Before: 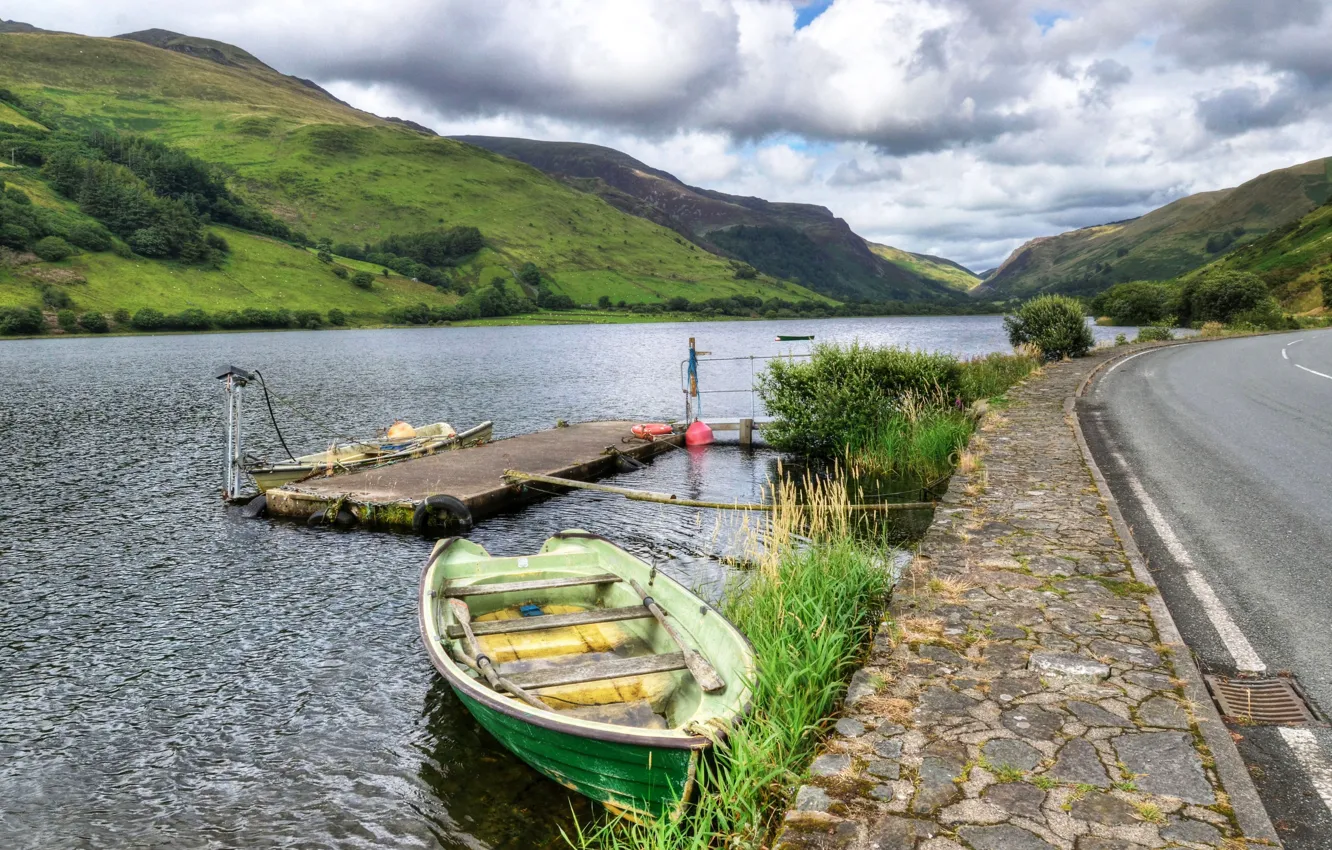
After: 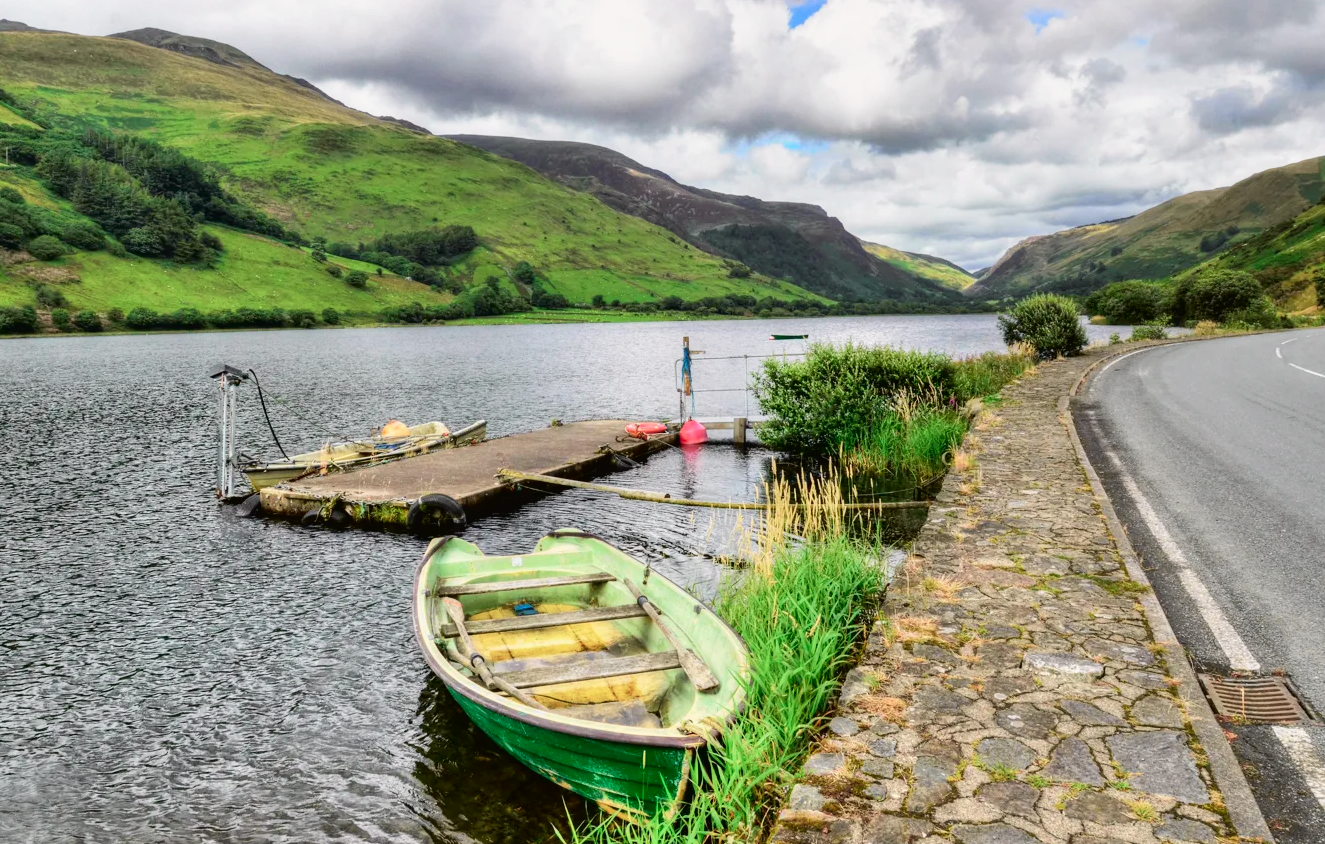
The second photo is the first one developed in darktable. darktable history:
tone curve: curves: ch0 [(0, 0.019) (0.066, 0.043) (0.189, 0.182) (0.368, 0.407) (0.501, 0.564) (0.677, 0.729) (0.851, 0.861) (0.997, 0.959)]; ch1 [(0, 0) (0.187, 0.121) (0.388, 0.346) (0.437, 0.409) (0.474, 0.472) (0.499, 0.501) (0.514, 0.515) (0.542, 0.557) (0.645, 0.686) (0.812, 0.856) (1, 1)]; ch2 [(0, 0) (0.246, 0.214) (0.421, 0.427) (0.459, 0.484) (0.5, 0.504) (0.518, 0.523) (0.529, 0.548) (0.56, 0.576) (0.607, 0.63) (0.744, 0.734) (0.867, 0.821) (0.993, 0.889)], color space Lab, independent channels, preserve colors none
crop and rotate: left 0.474%, top 0.303%, bottom 0.385%
contrast equalizer: octaves 7, y [[0.6 ×6], [0.55 ×6], [0 ×6], [0 ×6], [0 ×6]], mix 0.137
